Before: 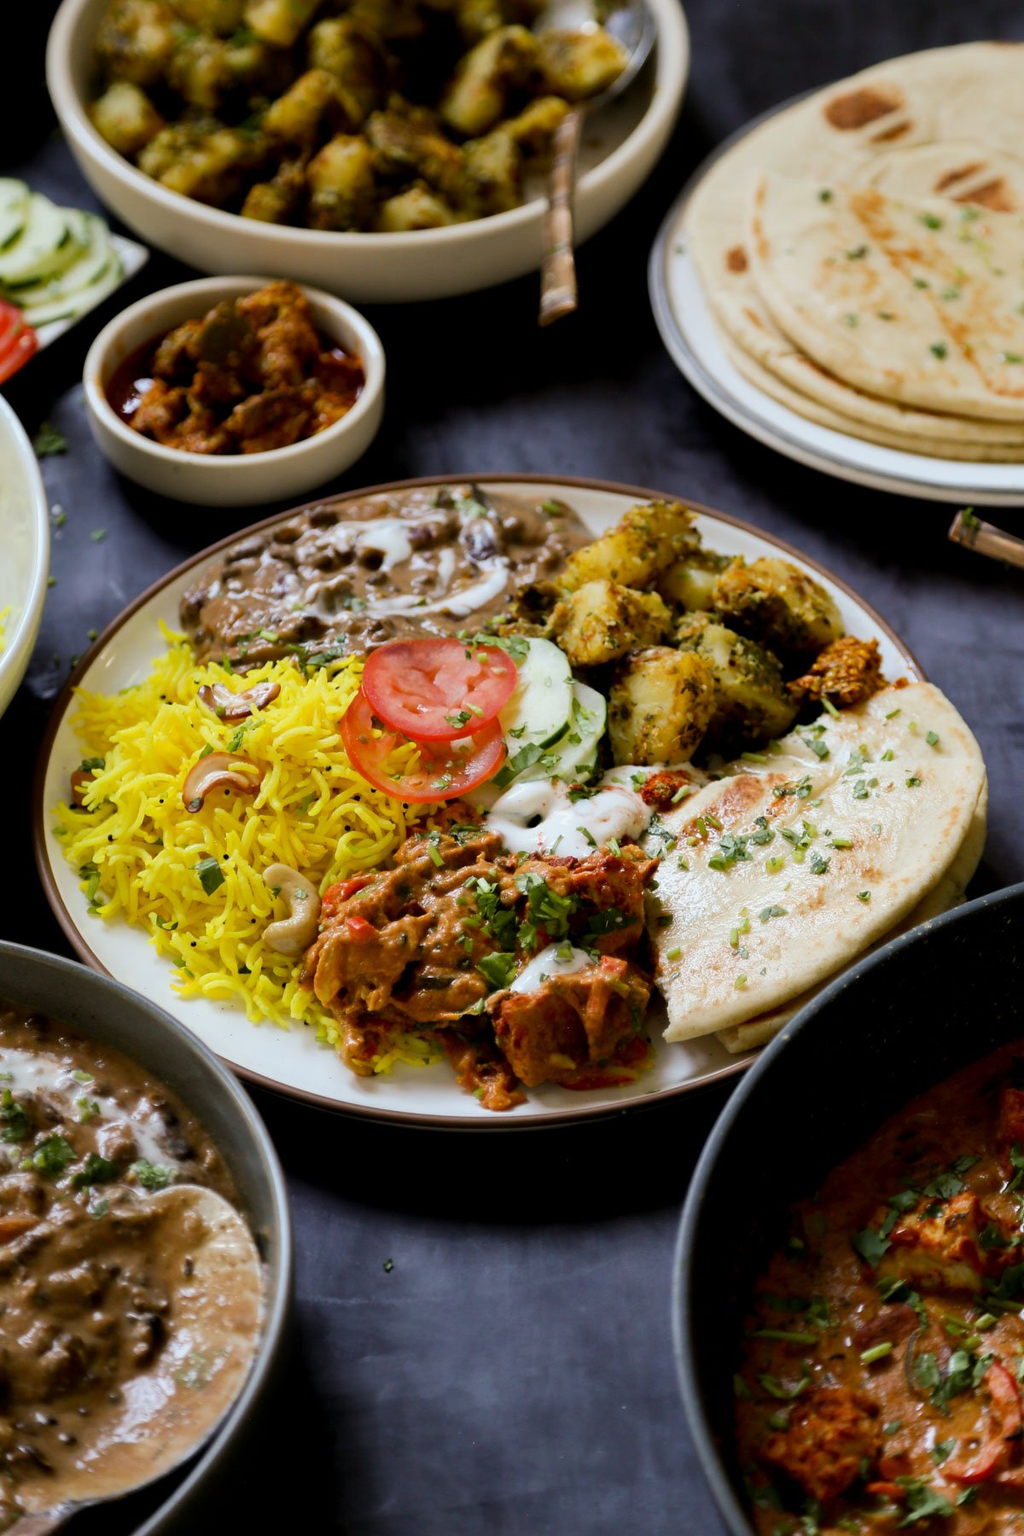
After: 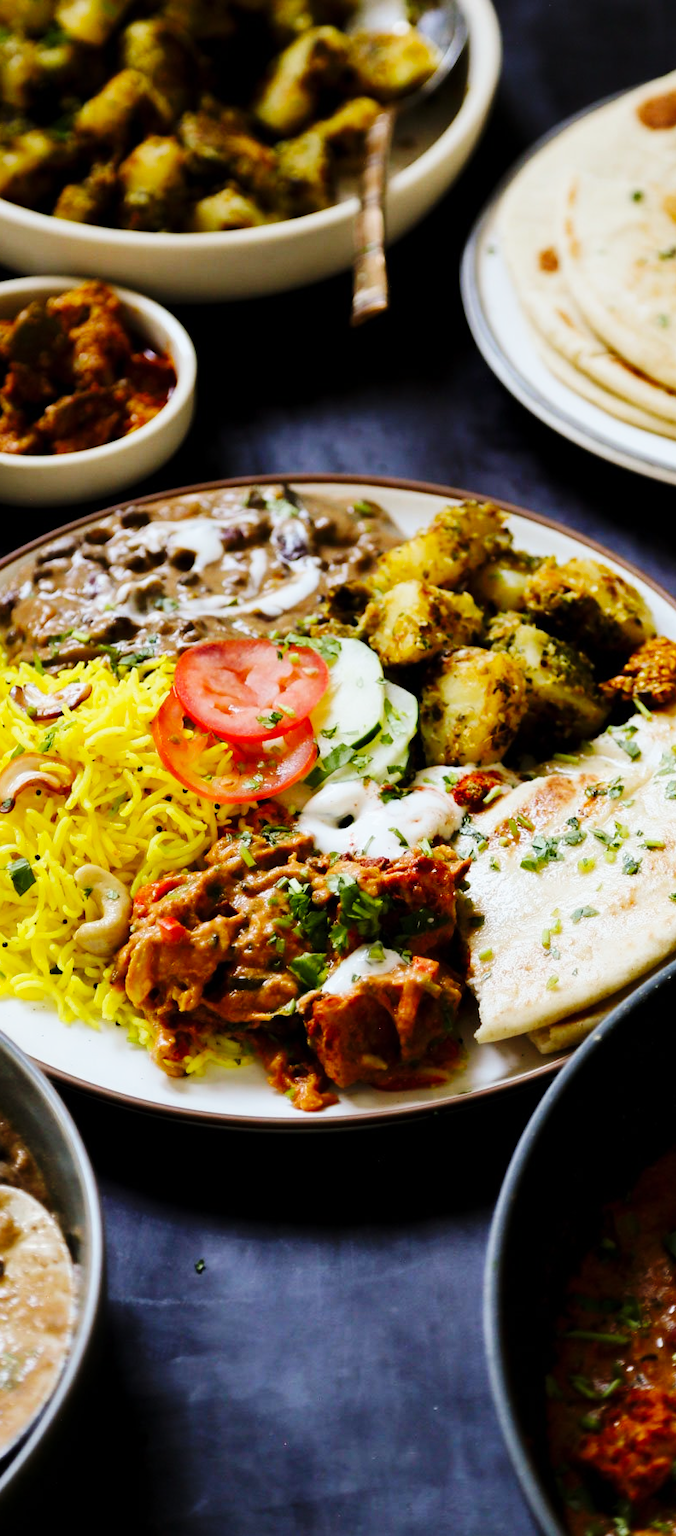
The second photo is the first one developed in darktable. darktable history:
crop and rotate: left 18.442%, right 15.508%
white balance: red 0.982, blue 1.018
base curve: curves: ch0 [(0, 0) (0.036, 0.025) (0.121, 0.166) (0.206, 0.329) (0.605, 0.79) (1, 1)], preserve colors none
